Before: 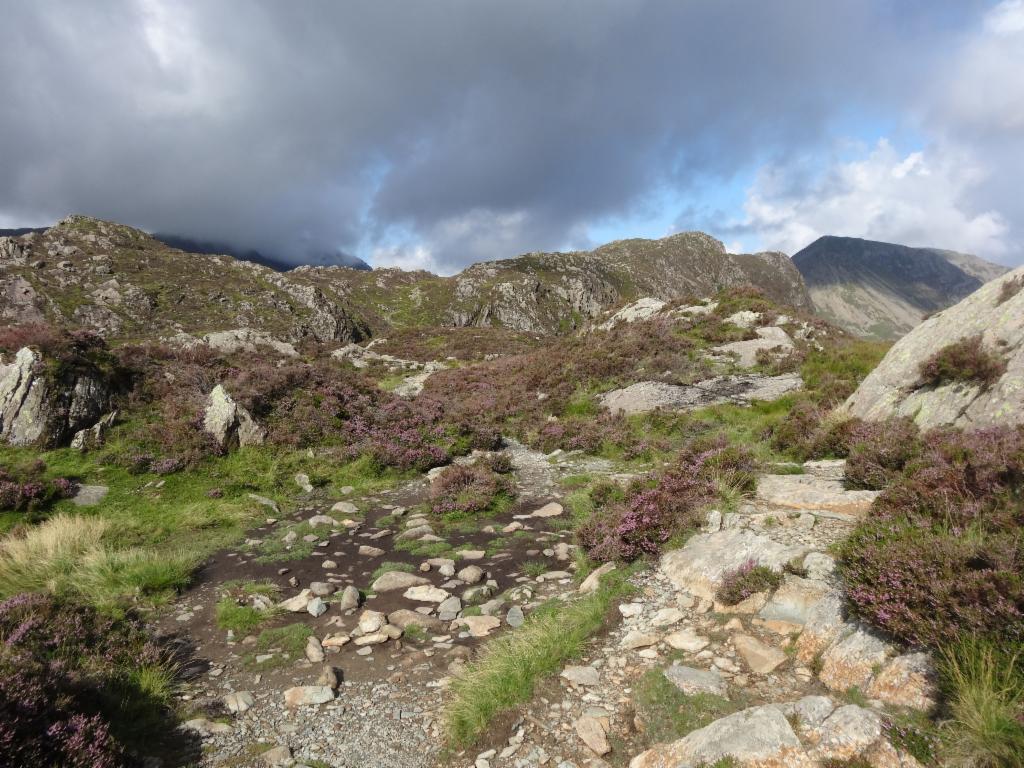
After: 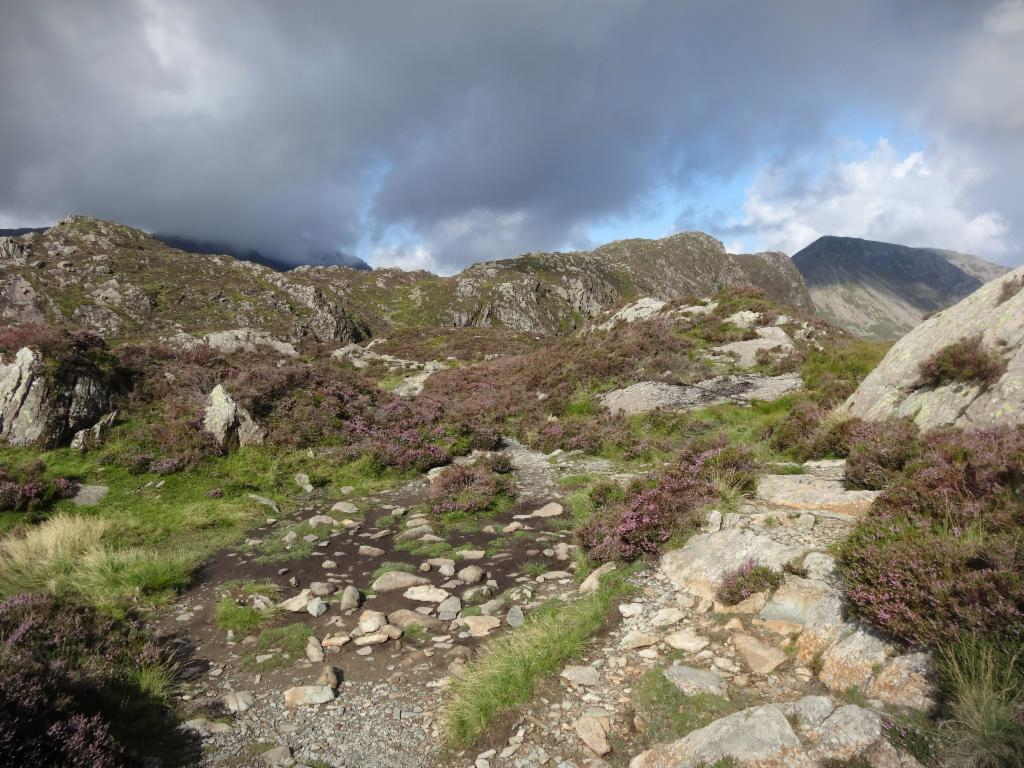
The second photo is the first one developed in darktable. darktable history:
vignetting: fall-off start 100.86%, width/height ratio 1.322
